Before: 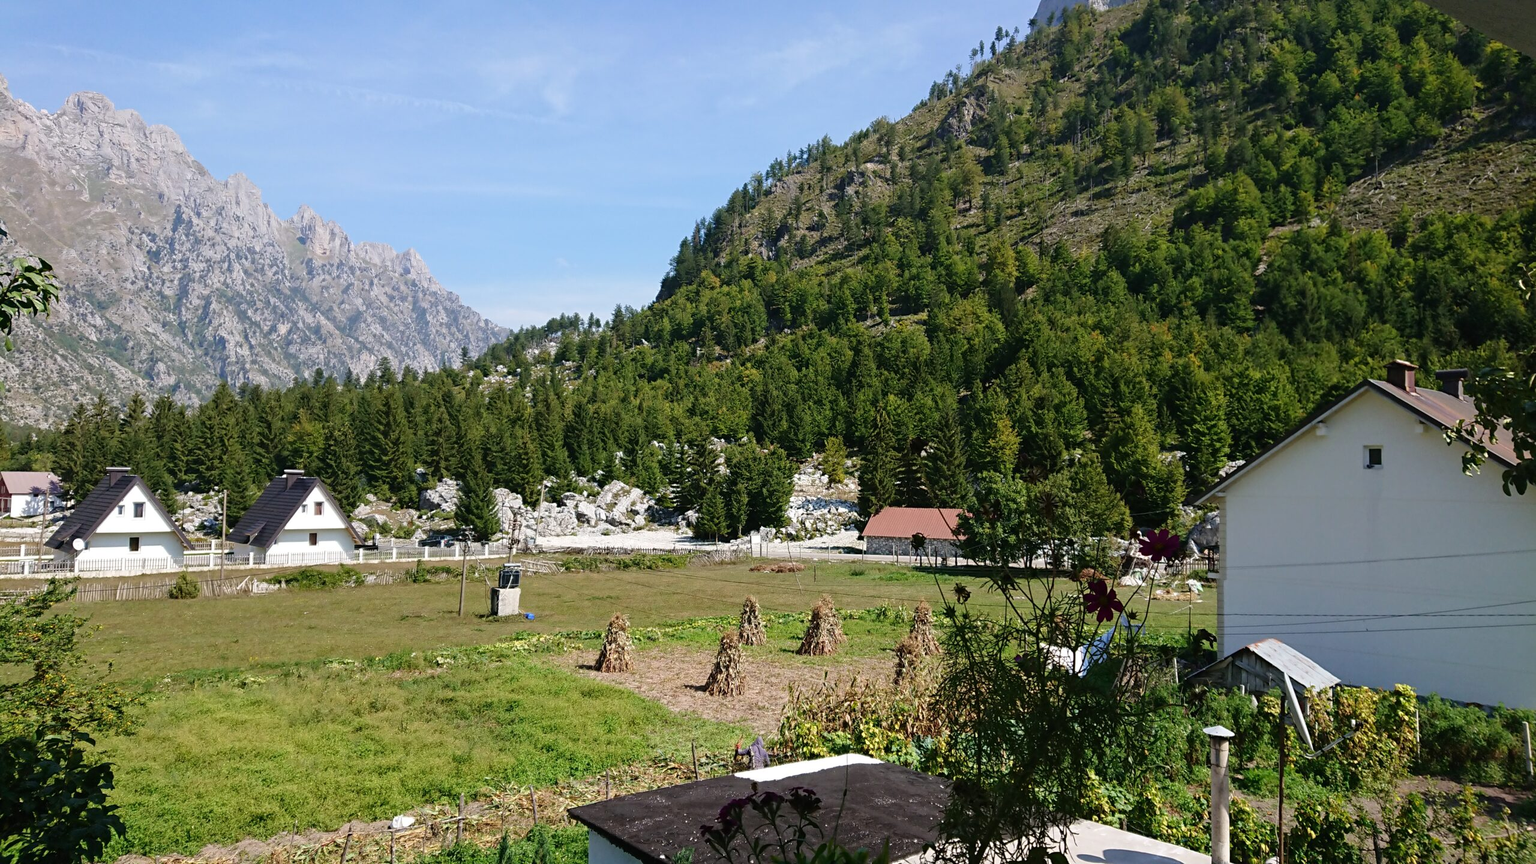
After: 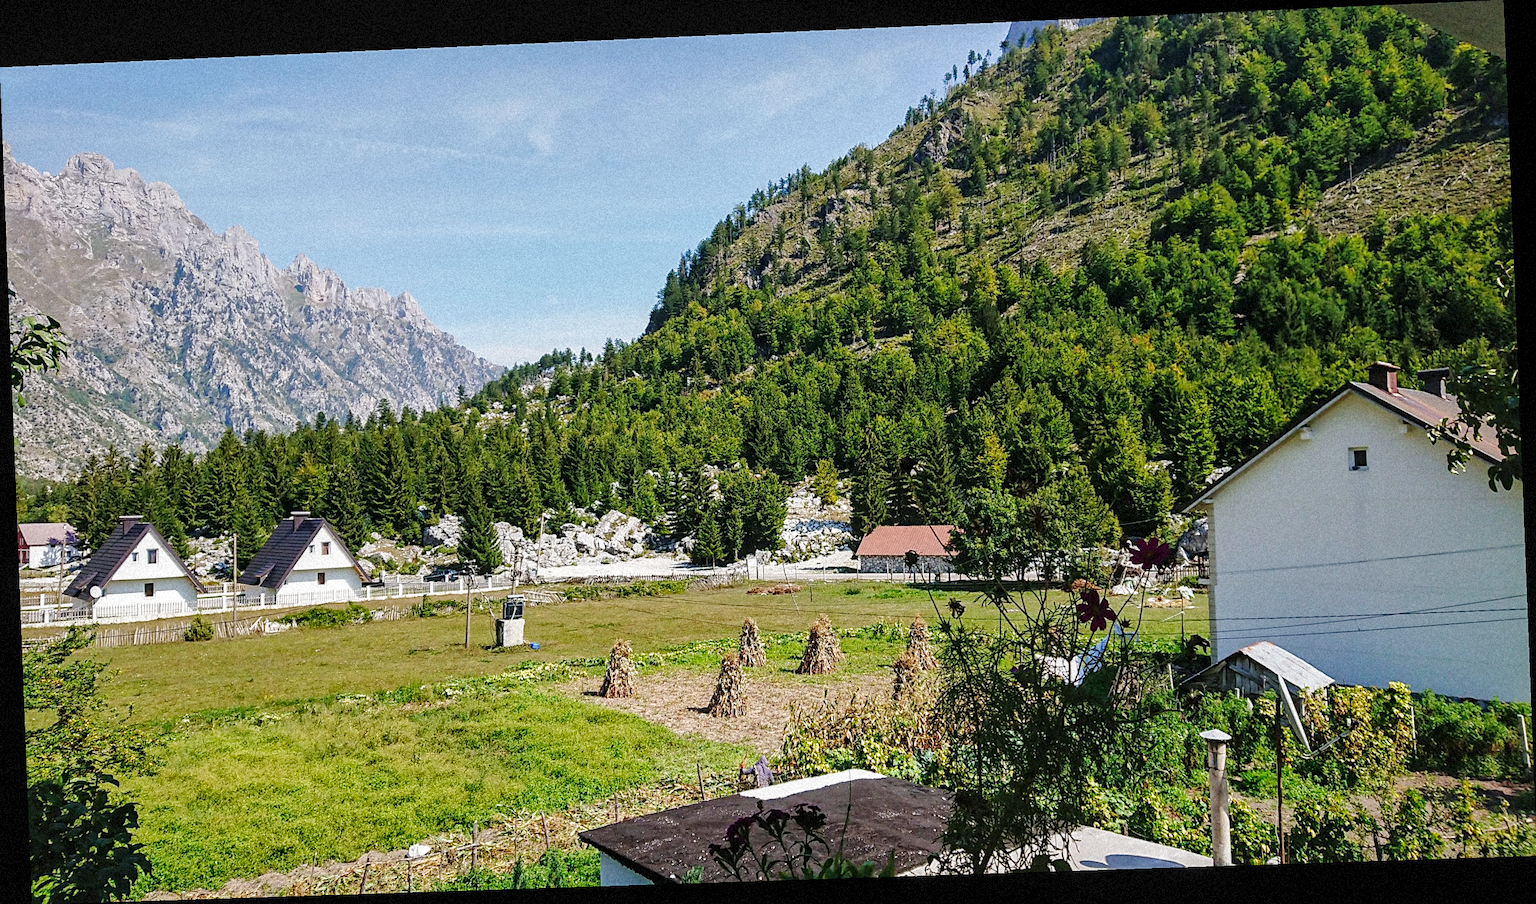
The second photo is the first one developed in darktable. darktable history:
exposure: compensate highlight preservation false
rotate and perspective: rotation -2.22°, lens shift (horizontal) -0.022, automatic cropping off
sharpen: on, module defaults
local contrast: on, module defaults
base curve: curves: ch0 [(0, 0) (0.032, 0.025) (0.121, 0.166) (0.206, 0.329) (0.605, 0.79) (1, 1)], preserve colors none
shadows and highlights: on, module defaults
grain: coarseness 9.38 ISO, strength 34.99%, mid-tones bias 0%
white balance: red 1, blue 1
